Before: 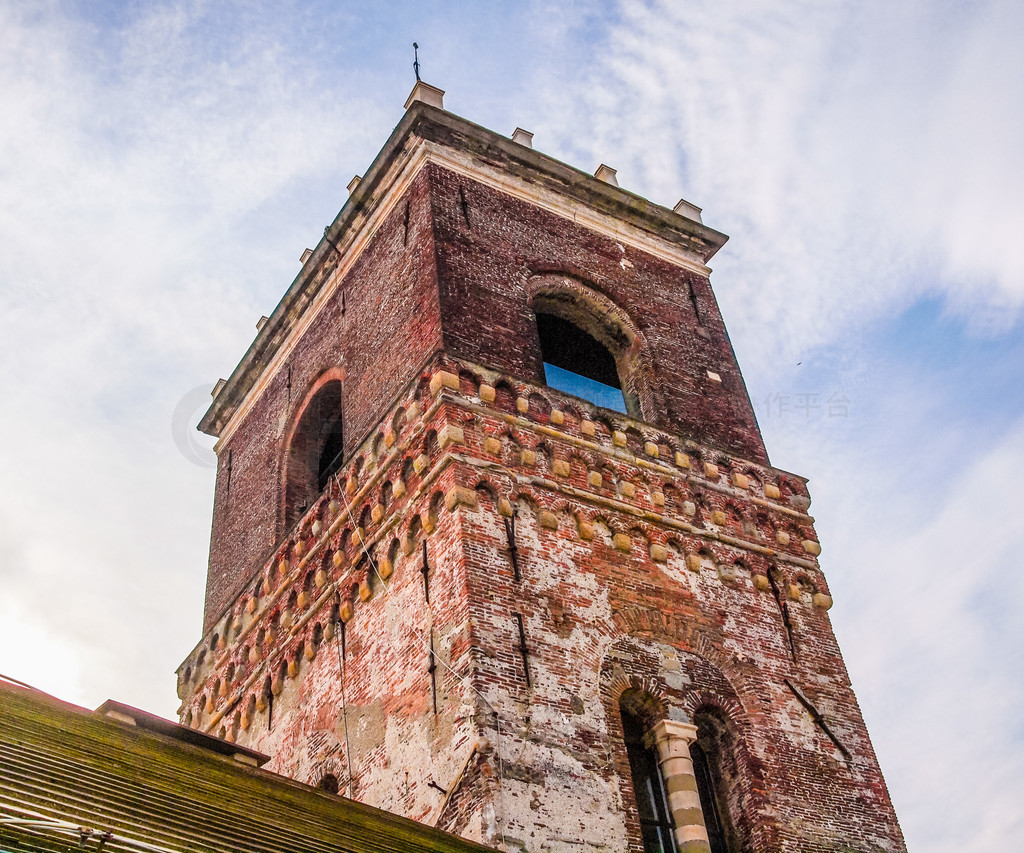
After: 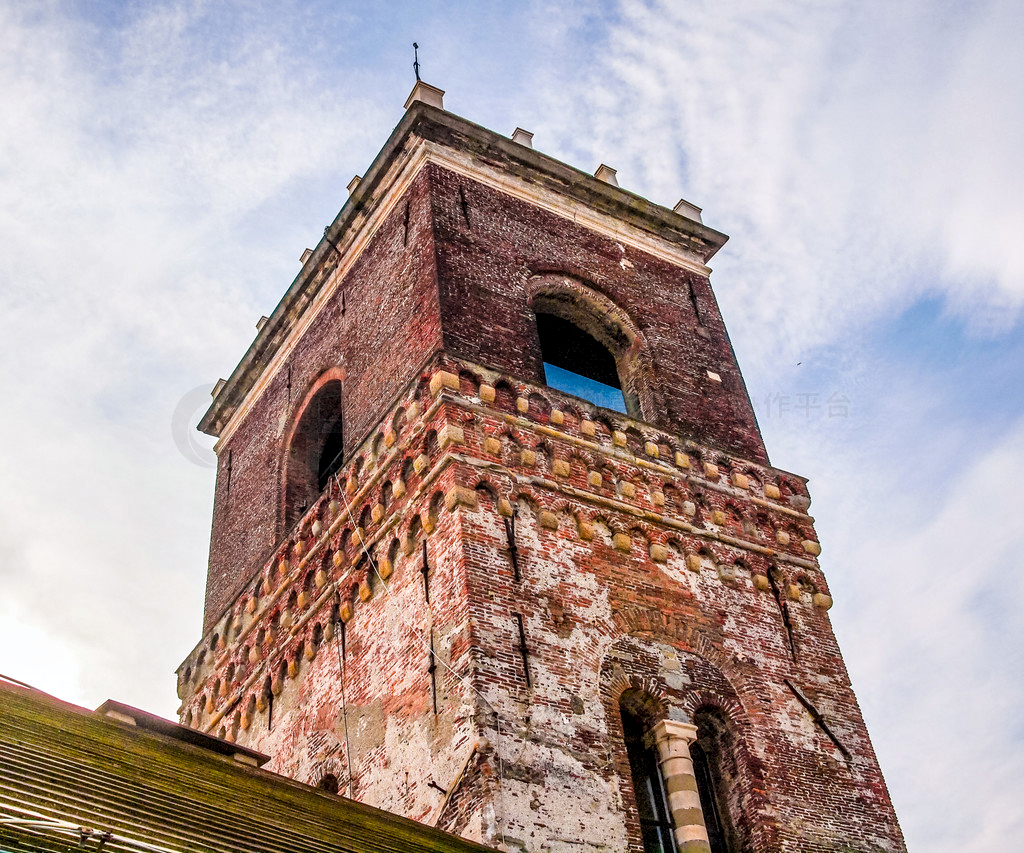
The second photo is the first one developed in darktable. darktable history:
contrast equalizer: octaves 7, y [[0.6 ×6], [0.55 ×6], [0 ×6], [0 ×6], [0 ×6]], mix 0.295
